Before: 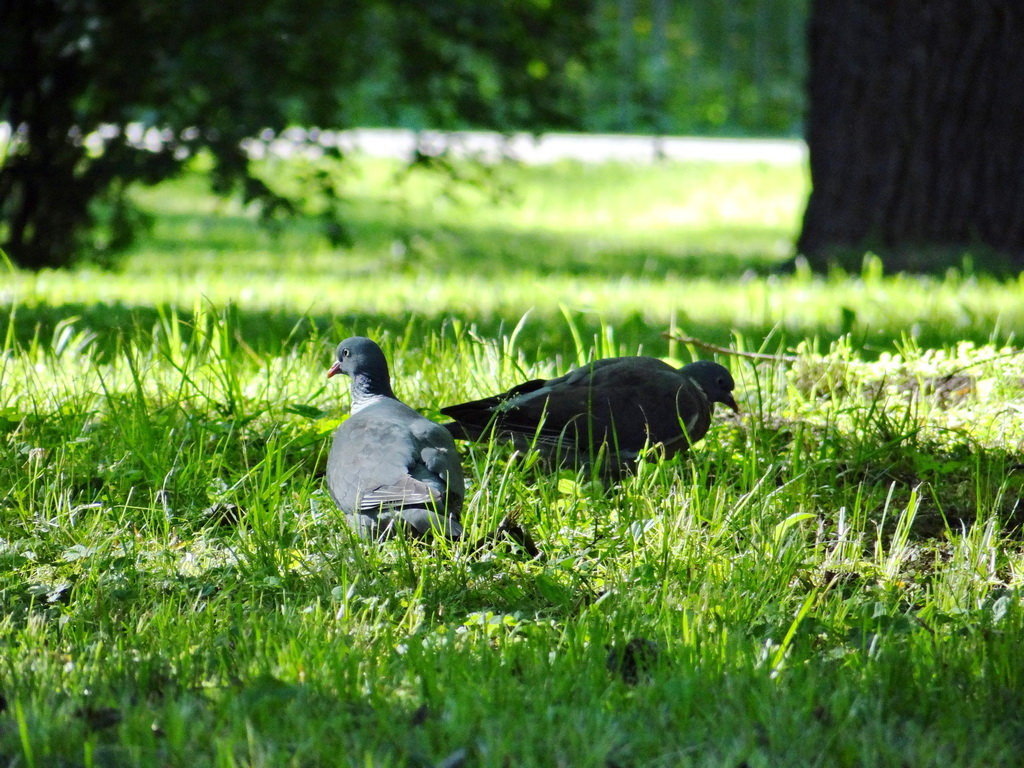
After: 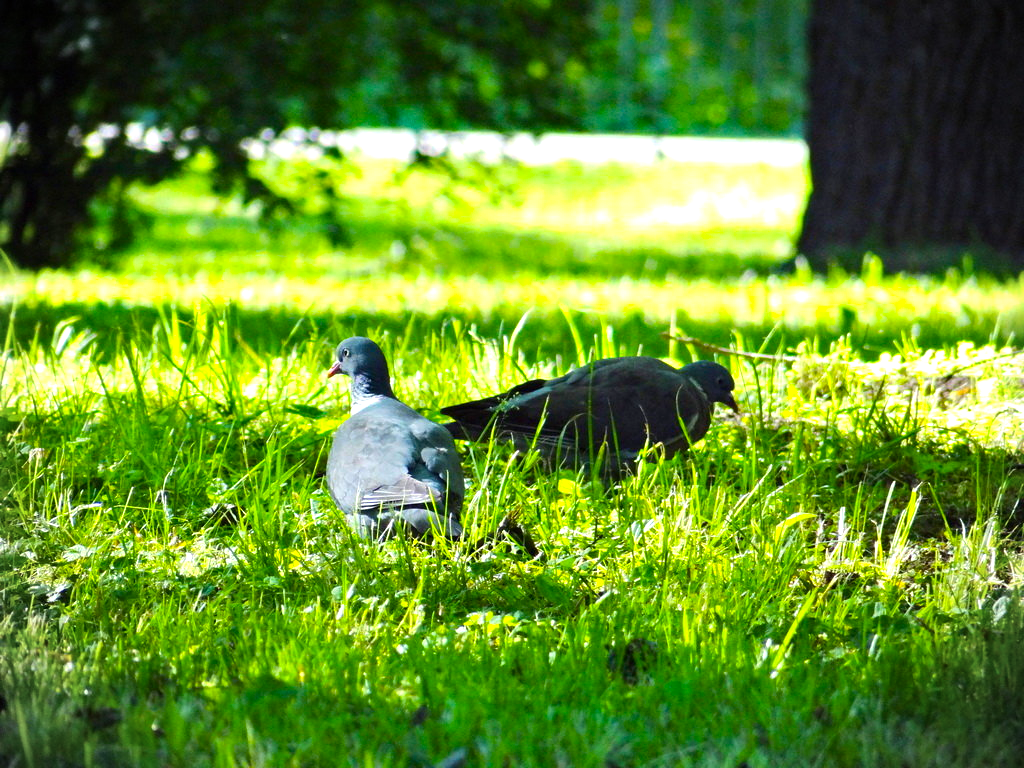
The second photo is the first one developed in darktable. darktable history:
vignetting: dithering 16-bit output, unbound false
color balance rgb: linear chroma grading › global chroma 24.677%, perceptual saturation grading › global saturation 0.416%, perceptual brilliance grading › global brilliance 17.598%, global vibrance 14.85%
